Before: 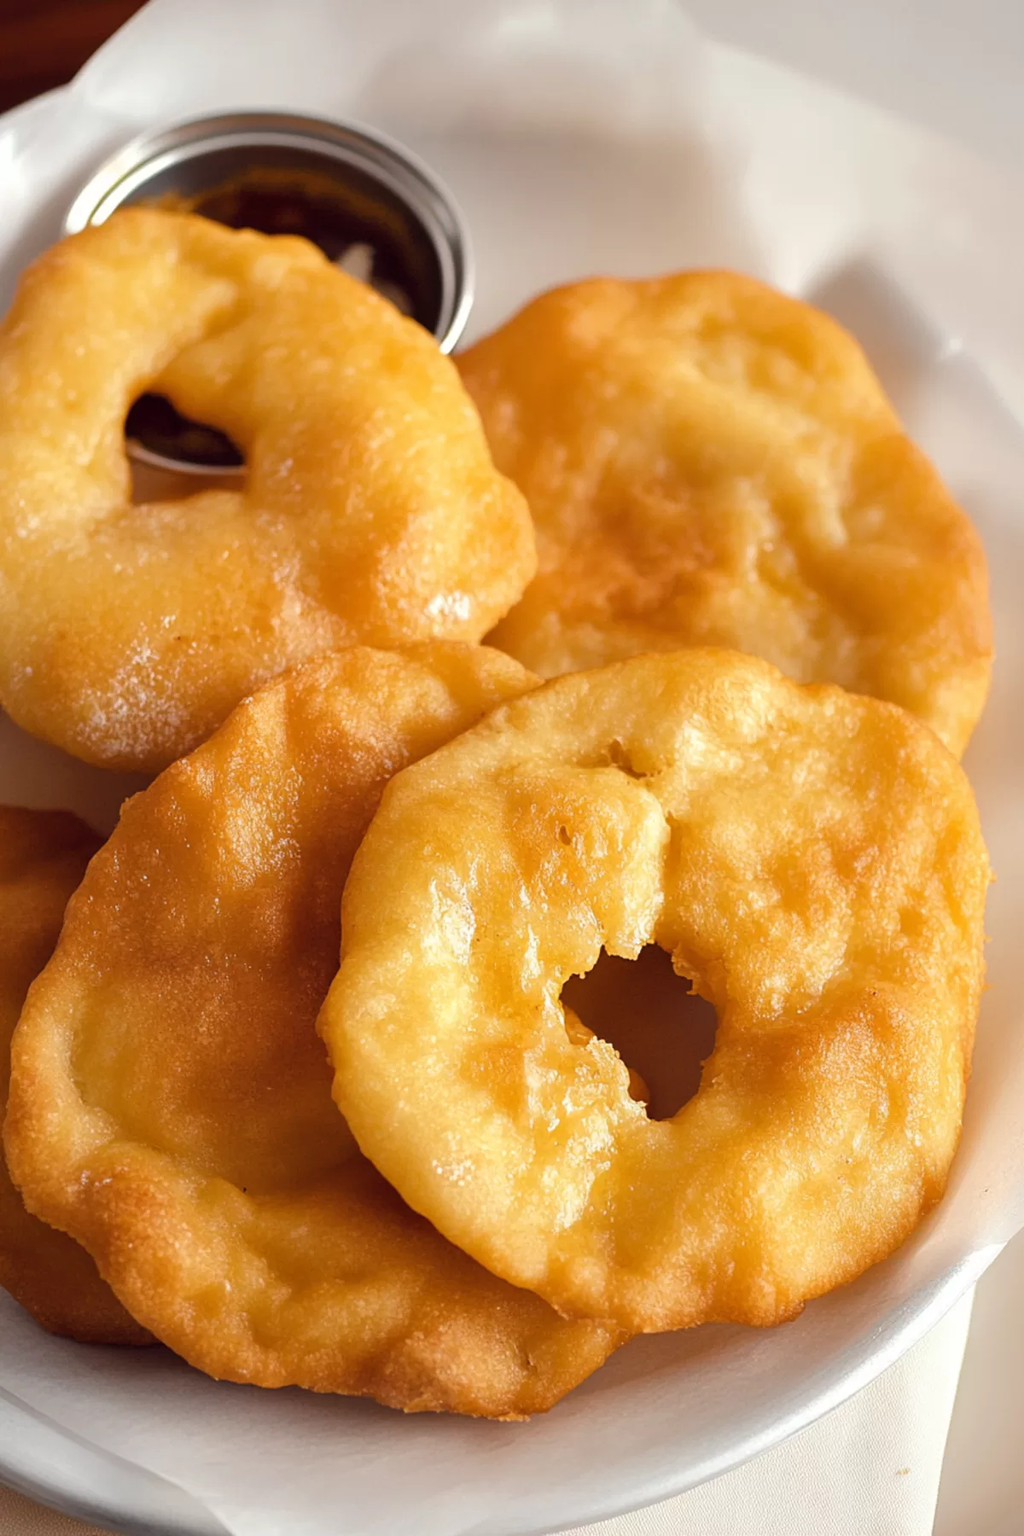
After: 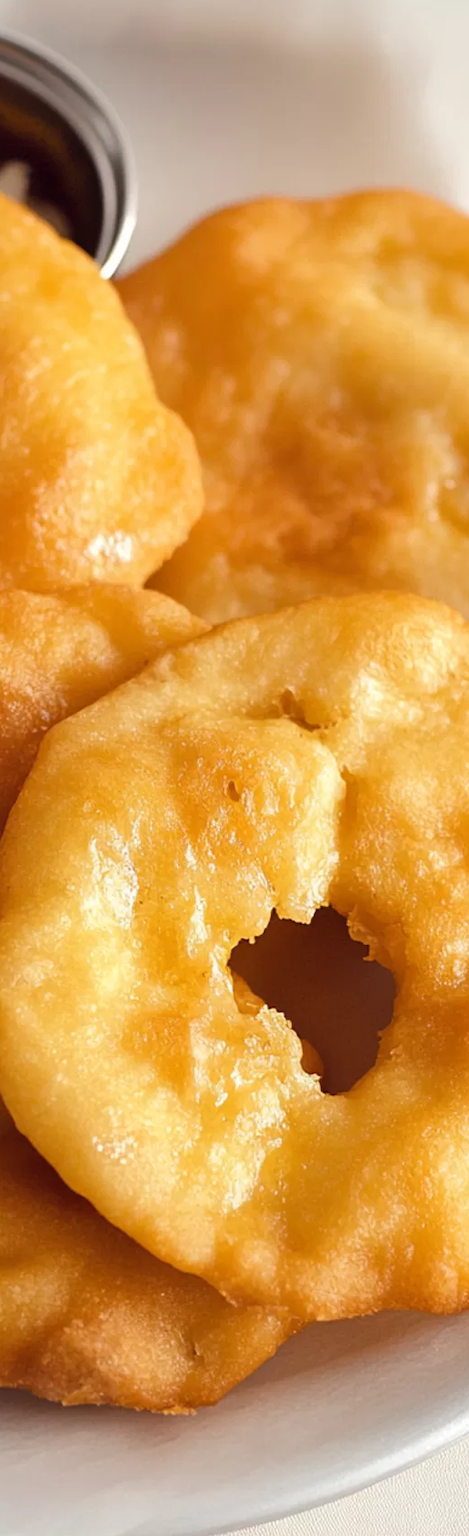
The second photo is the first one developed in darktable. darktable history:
crop: left 33.833%, top 6.039%, right 23.051%
